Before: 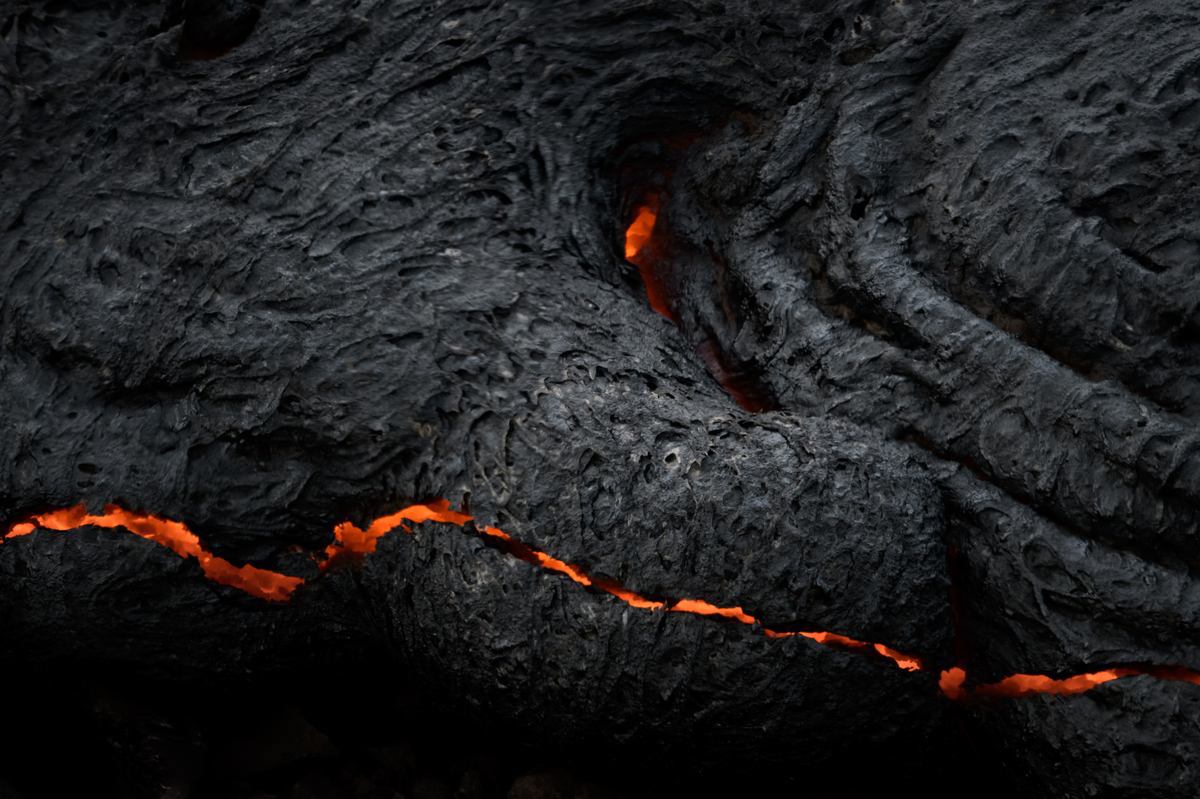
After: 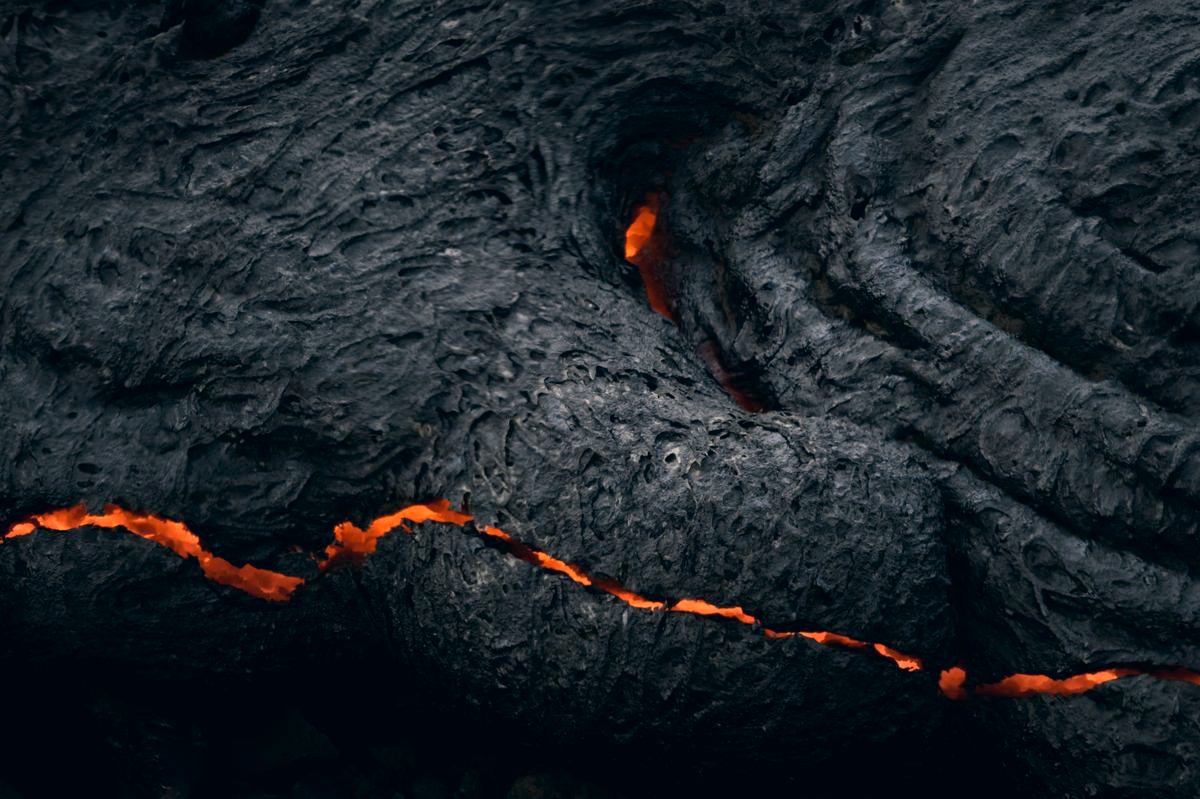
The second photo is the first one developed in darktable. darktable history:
exposure: exposure 0.209 EV, compensate highlight preservation false
color correction: highlights a* 5.47, highlights b* 5.32, shadows a* -4.67, shadows b* -5.23
